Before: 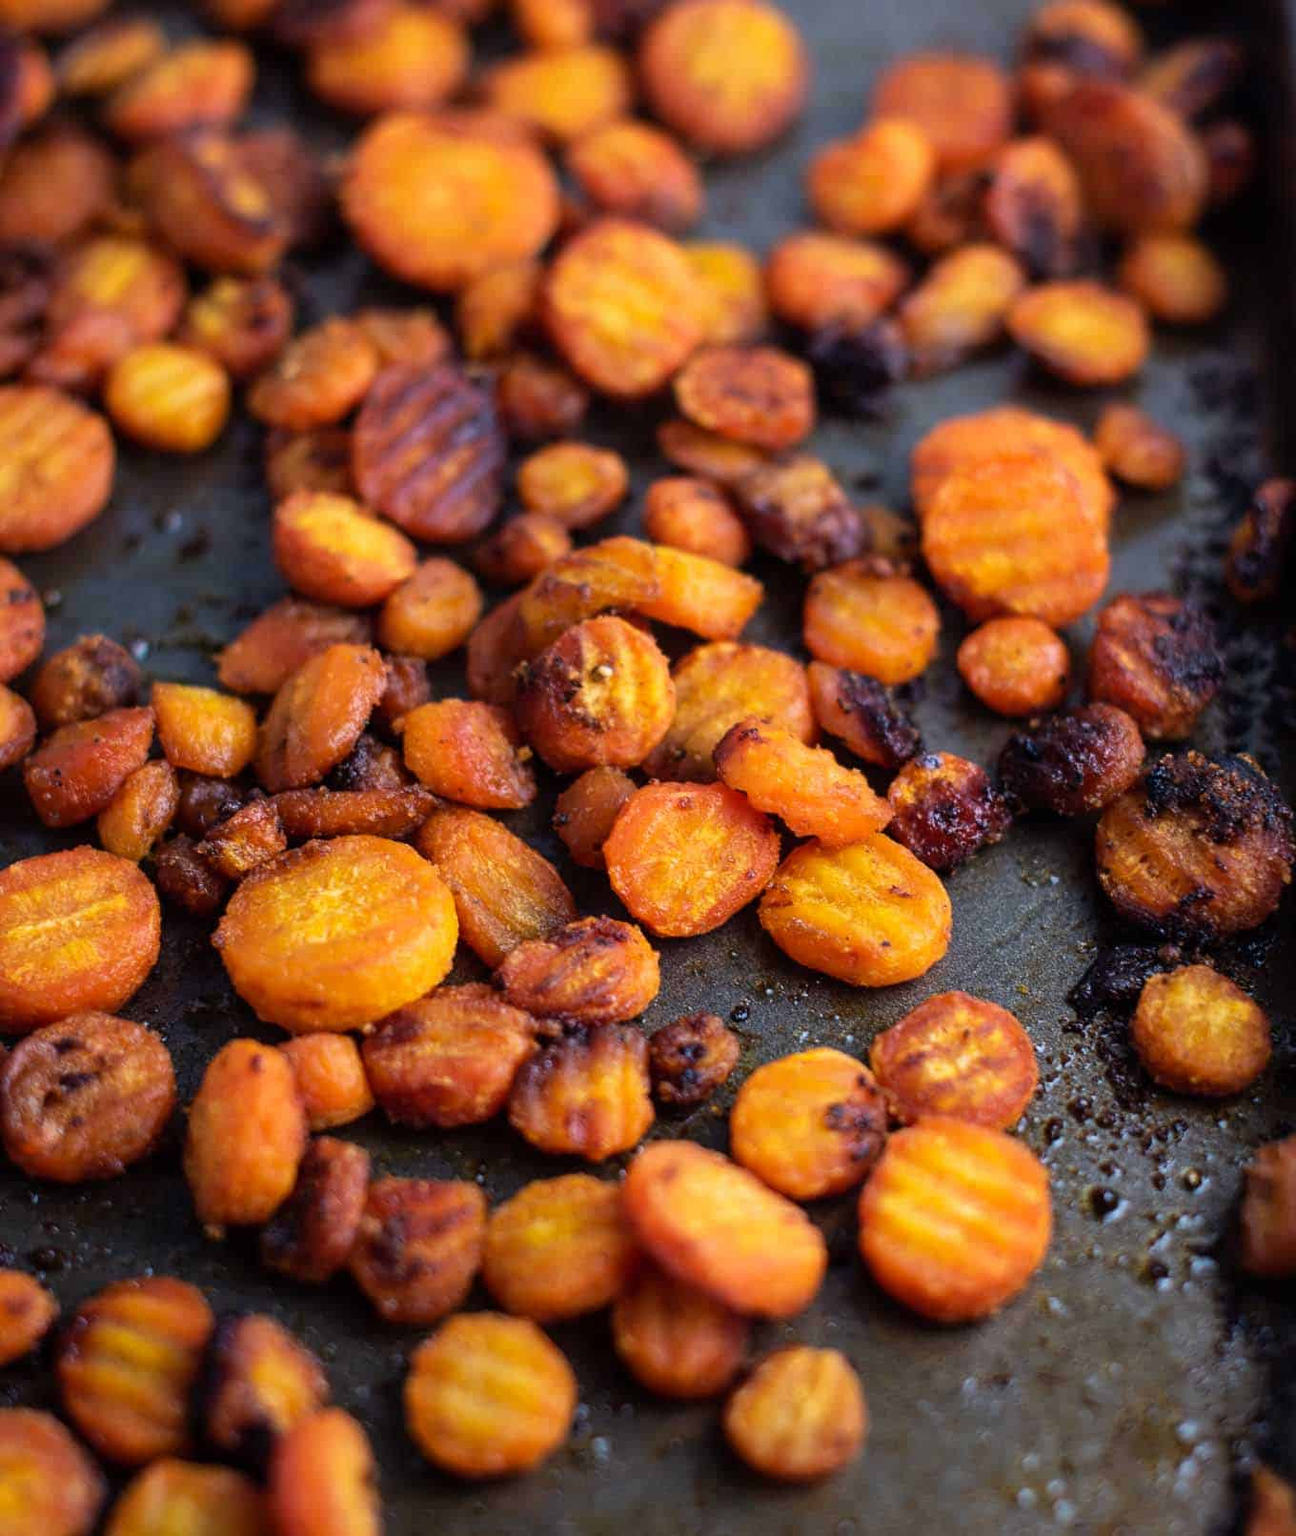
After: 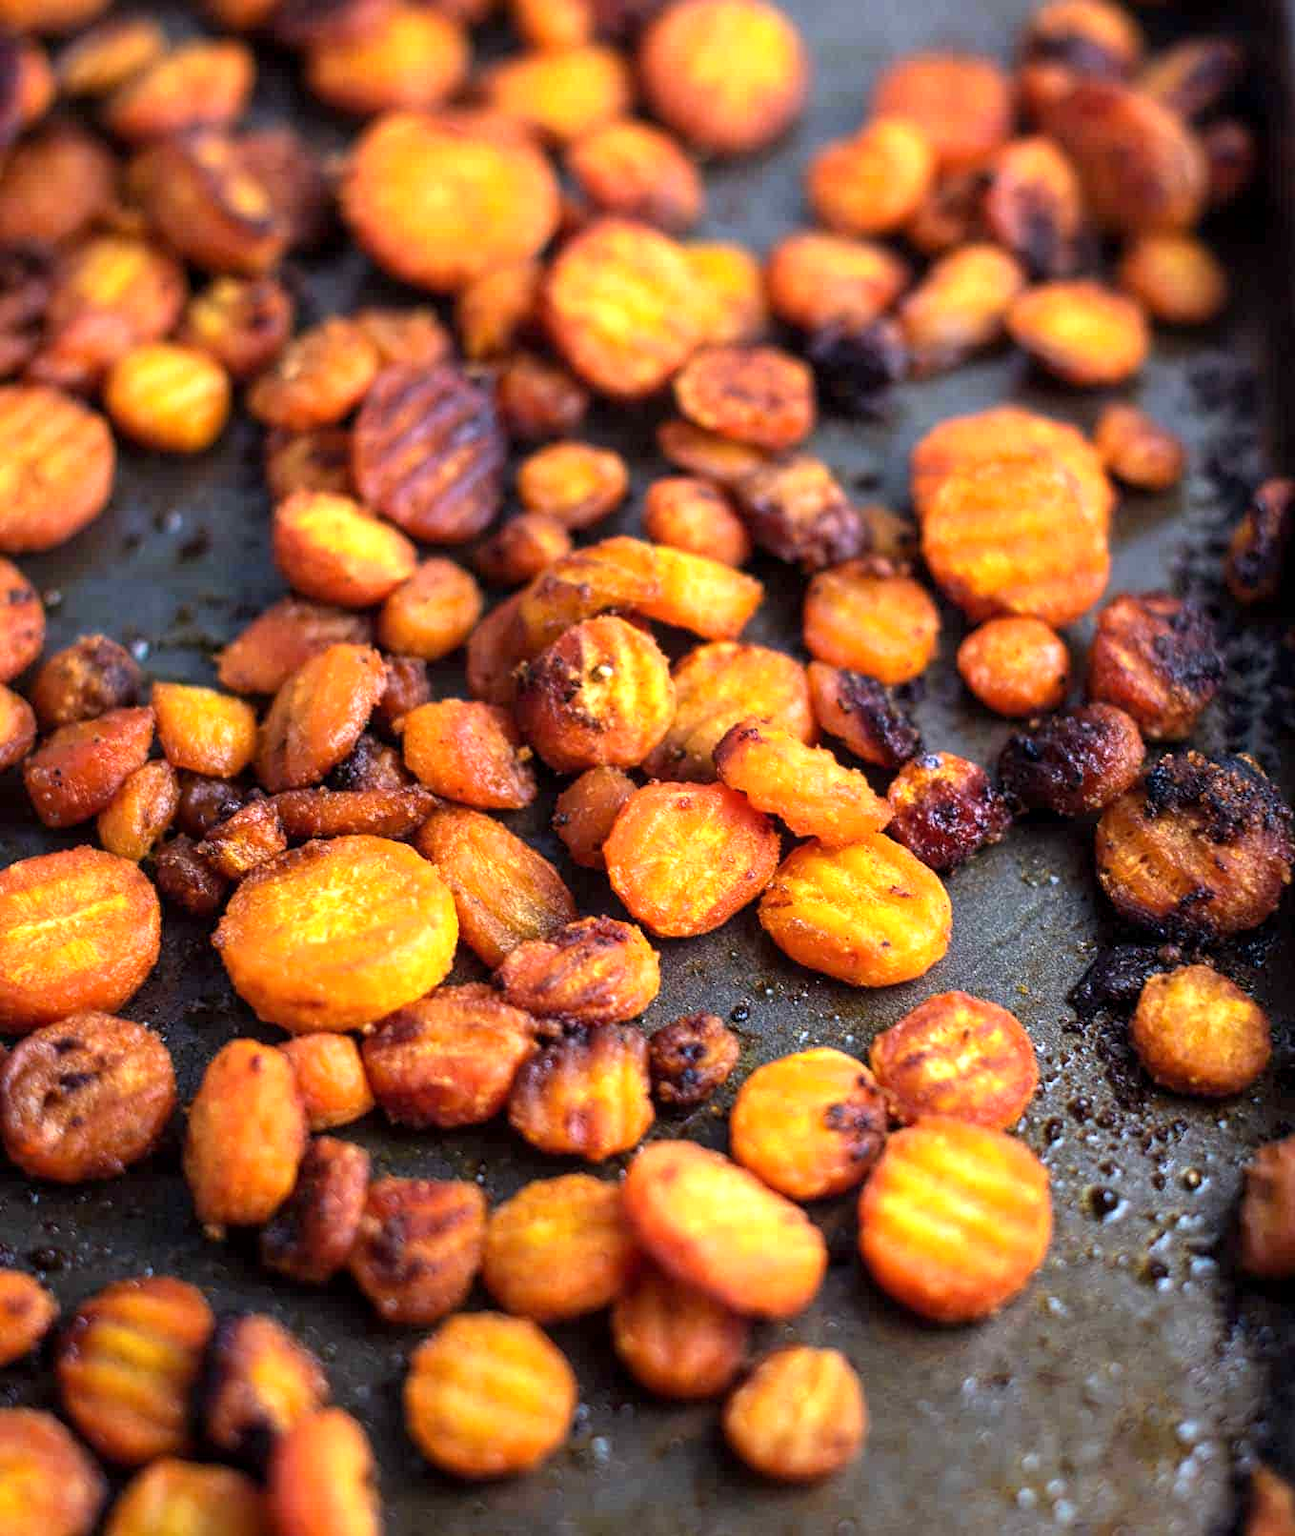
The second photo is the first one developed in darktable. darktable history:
exposure: black level correction 0, exposure 0.7 EV, compensate exposure bias true, compensate highlight preservation false
local contrast: highlights 100%, shadows 100%, detail 120%, midtone range 0.2
